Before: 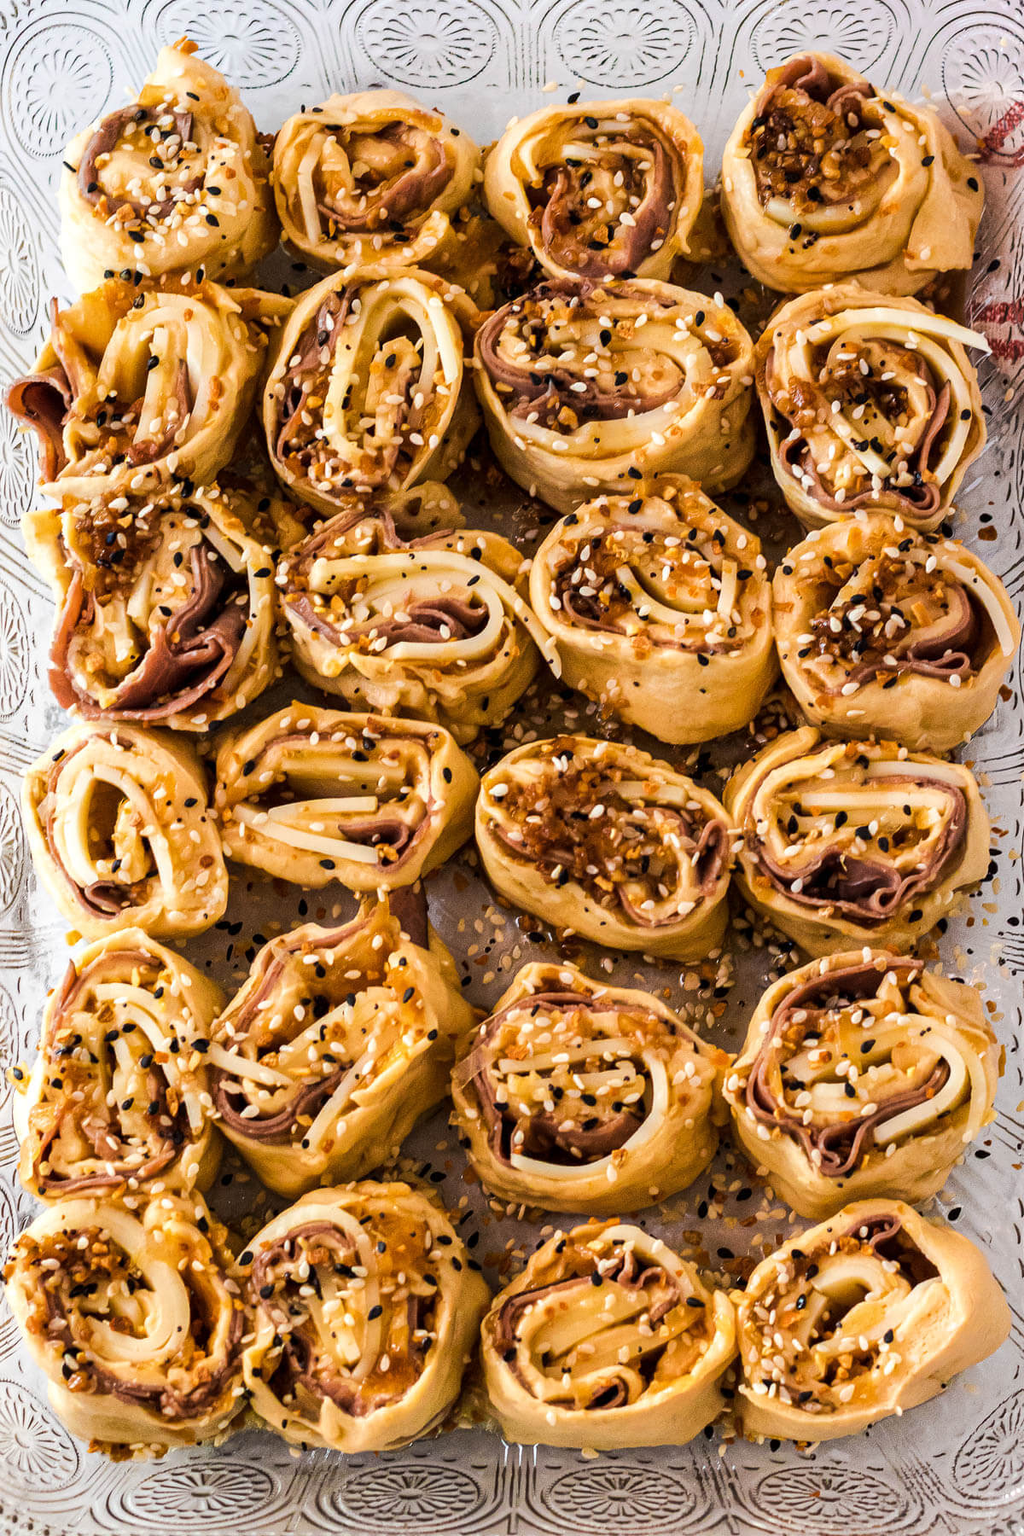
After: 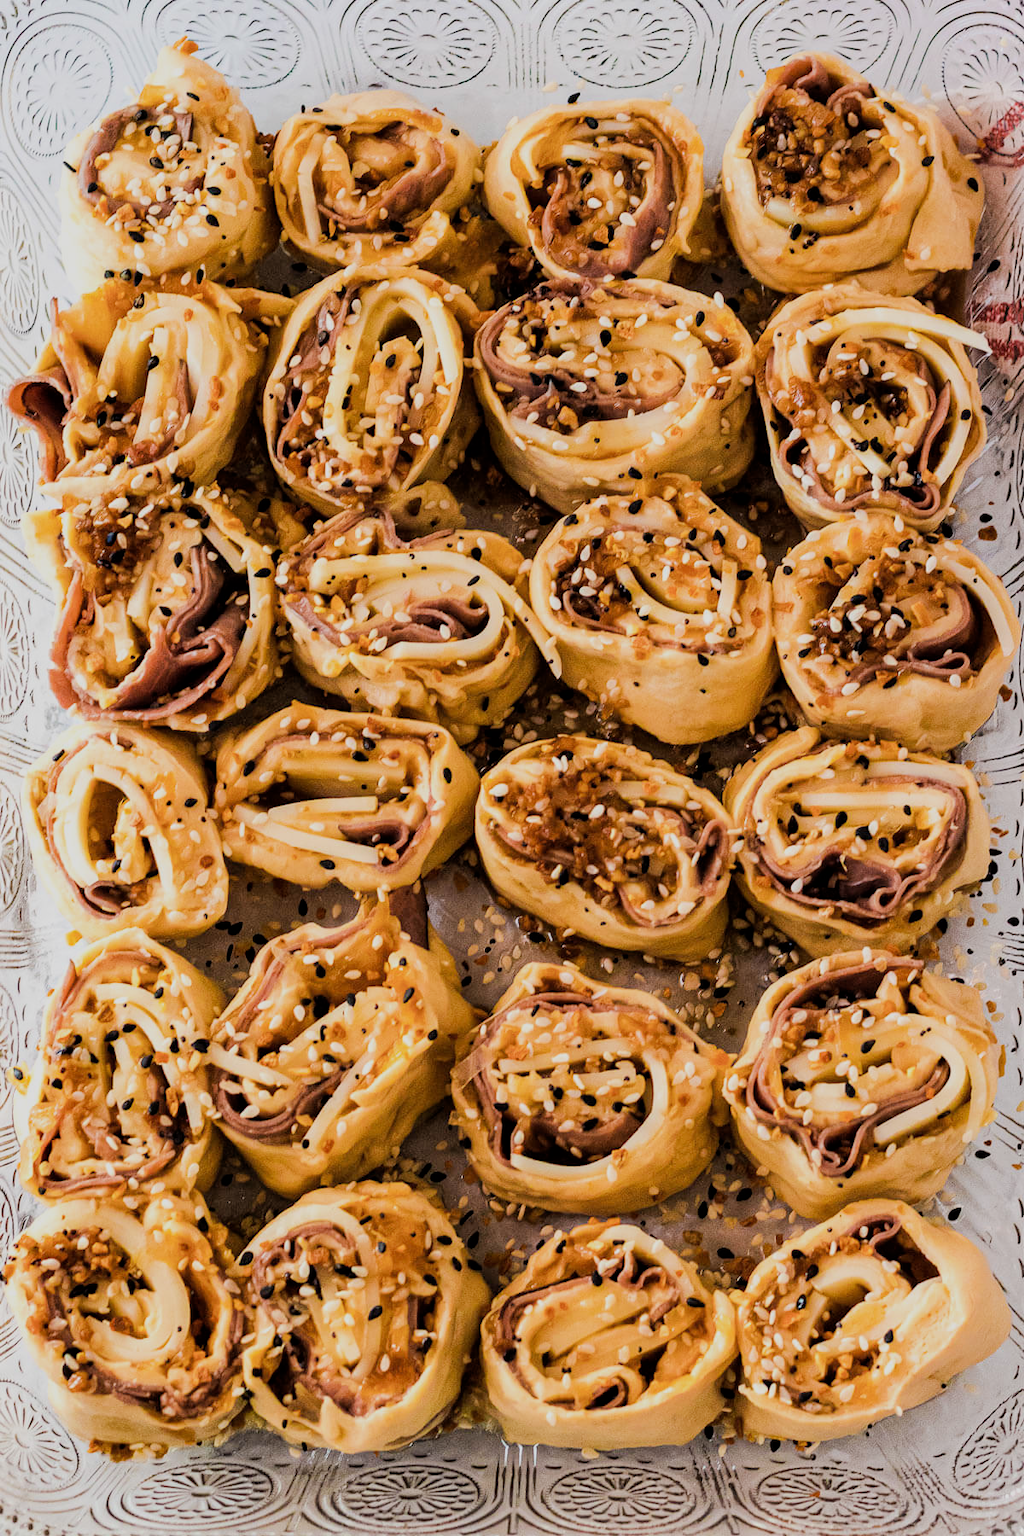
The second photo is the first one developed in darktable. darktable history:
filmic rgb: black relative exposure -7.65 EV, white relative exposure 4.56 EV, hardness 3.61
exposure: exposure 0.203 EV, compensate highlight preservation false
